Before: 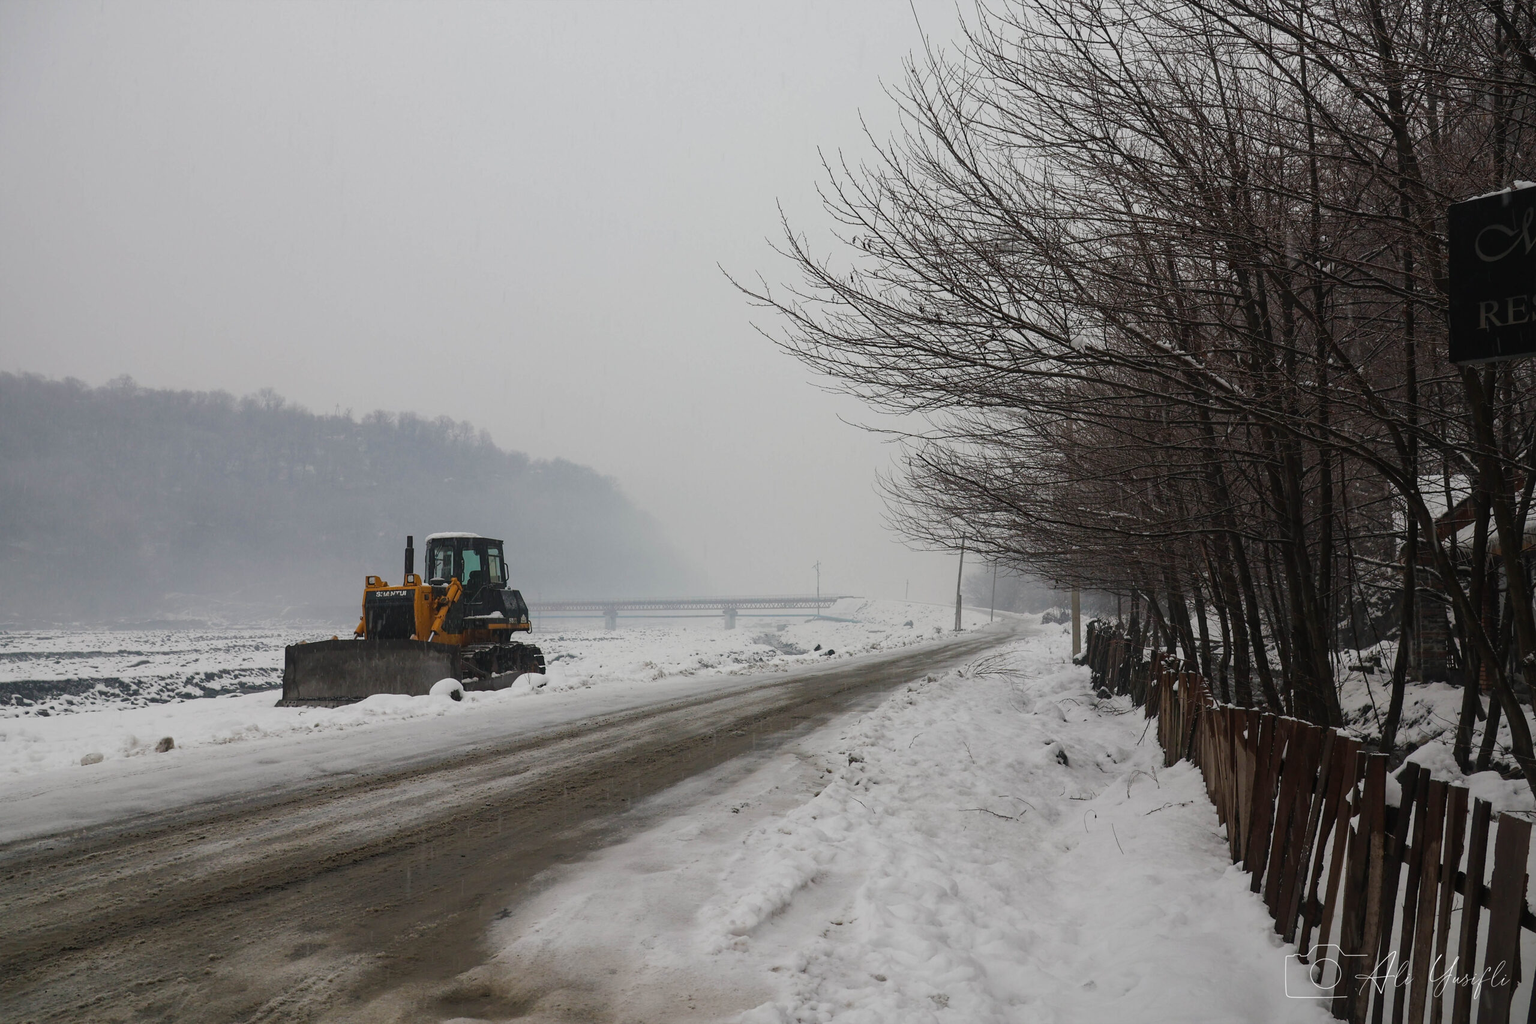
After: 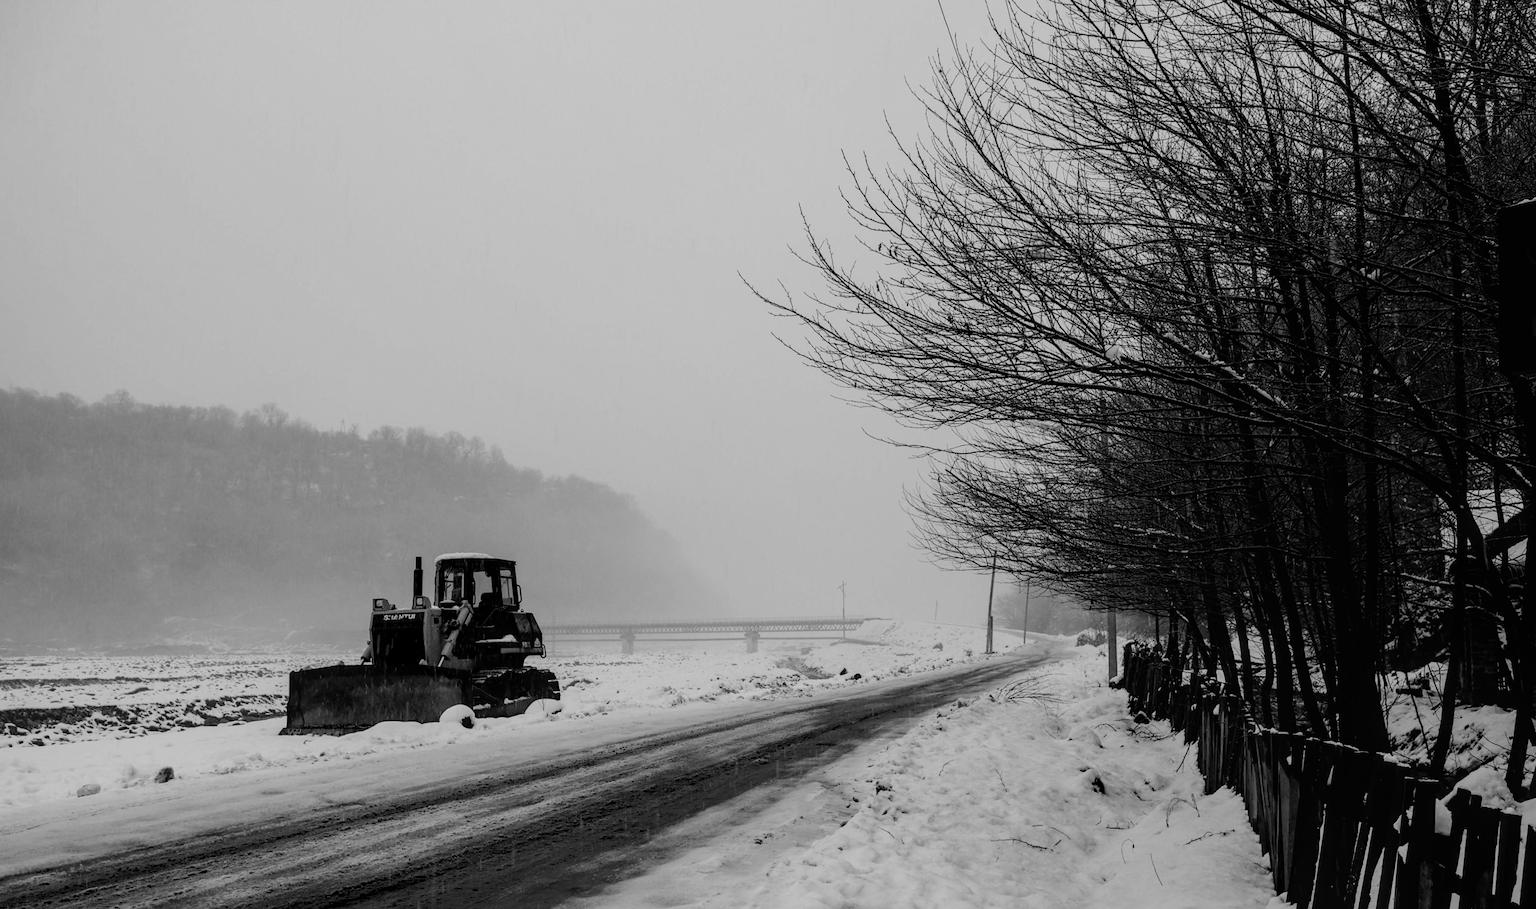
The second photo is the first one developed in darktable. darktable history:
crop and rotate: angle 0.2°, left 0.275%, right 3.127%, bottom 14.18%
monochrome: a 32, b 64, size 2.3
local contrast: on, module defaults
filmic rgb: black relative exposure -5 EV, hardness 2.88, contrast 1.4
